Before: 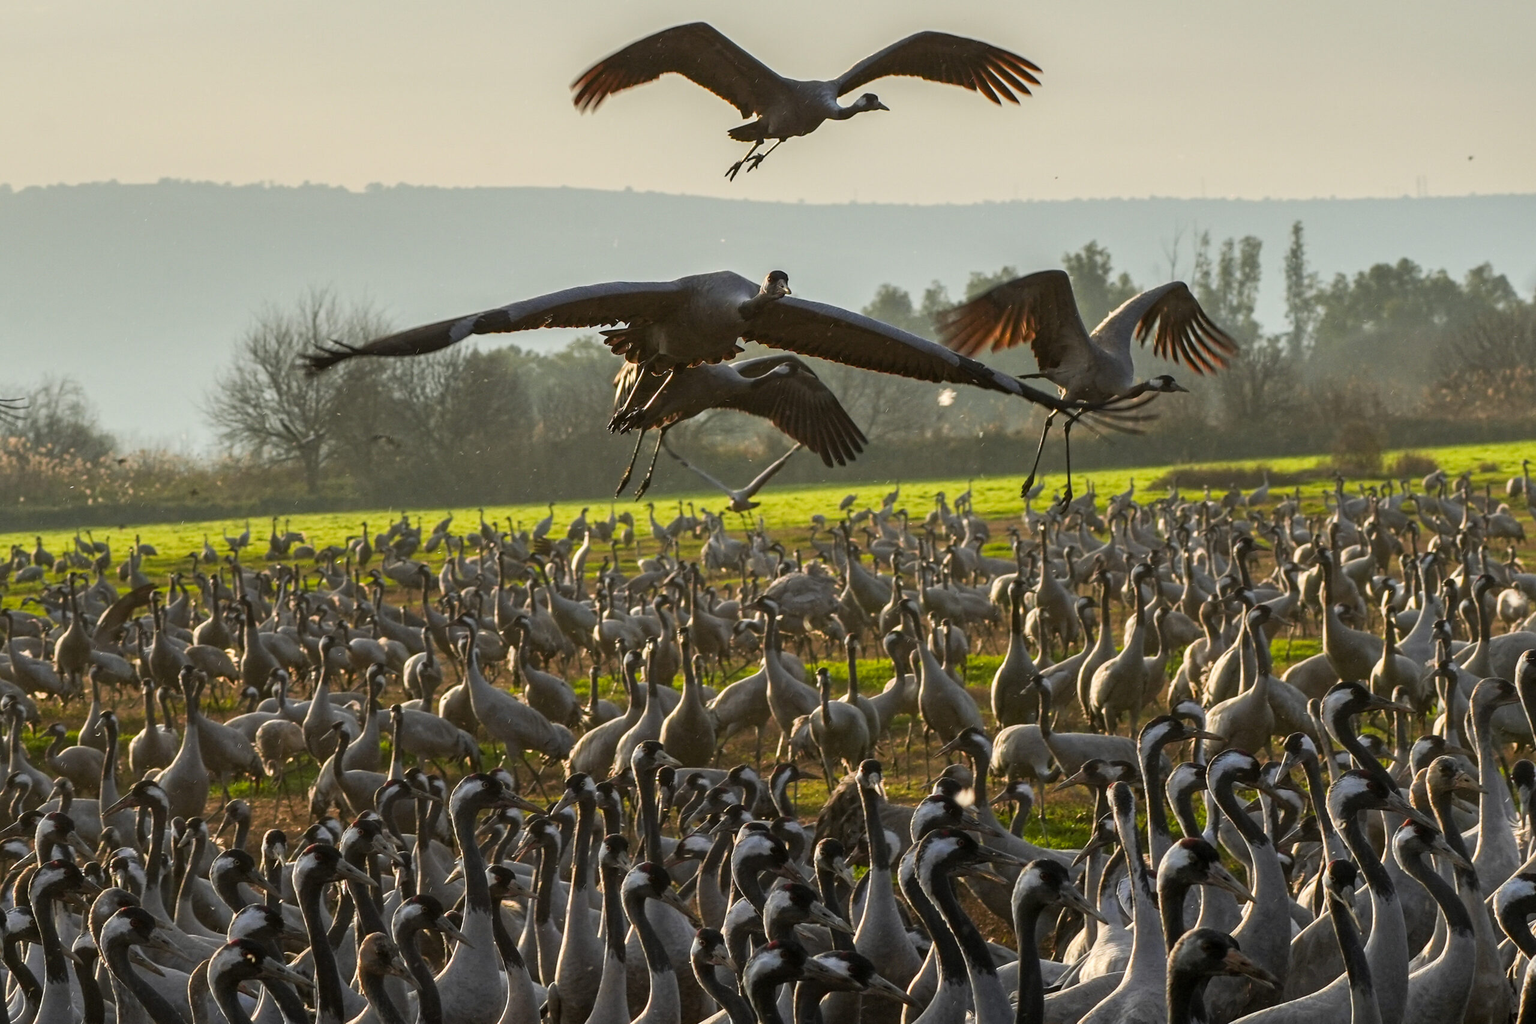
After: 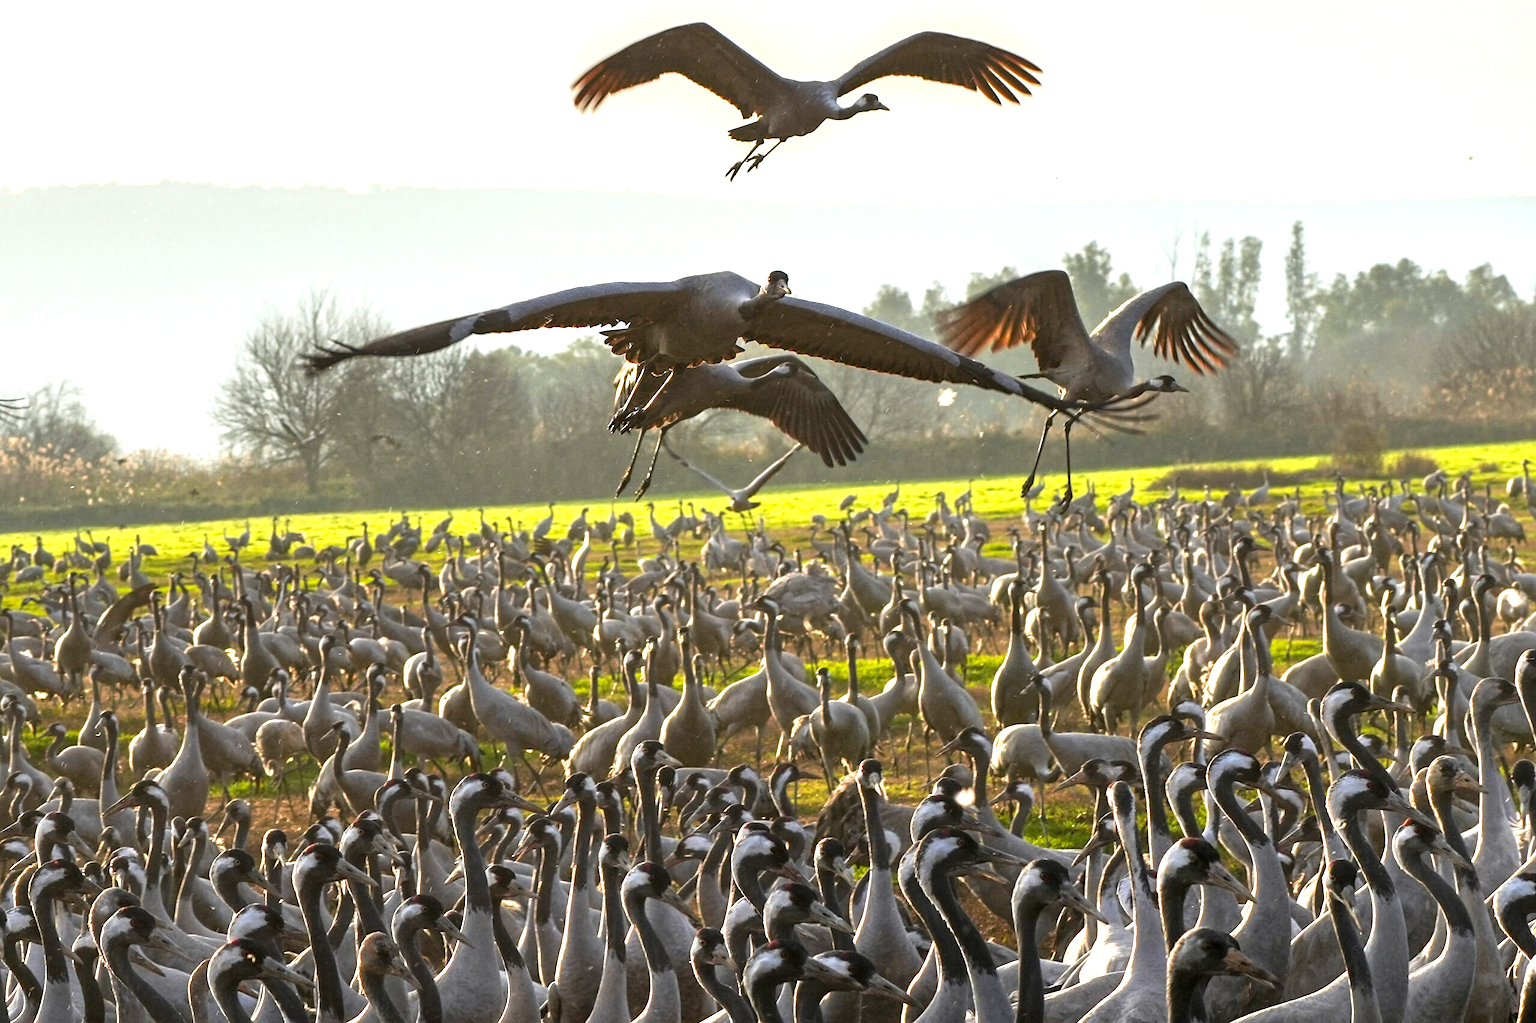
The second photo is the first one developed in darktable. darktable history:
exposure: exposure 1.089 EV, compensate highlight preservation false
white balance: red 1.004, blue 1.024
